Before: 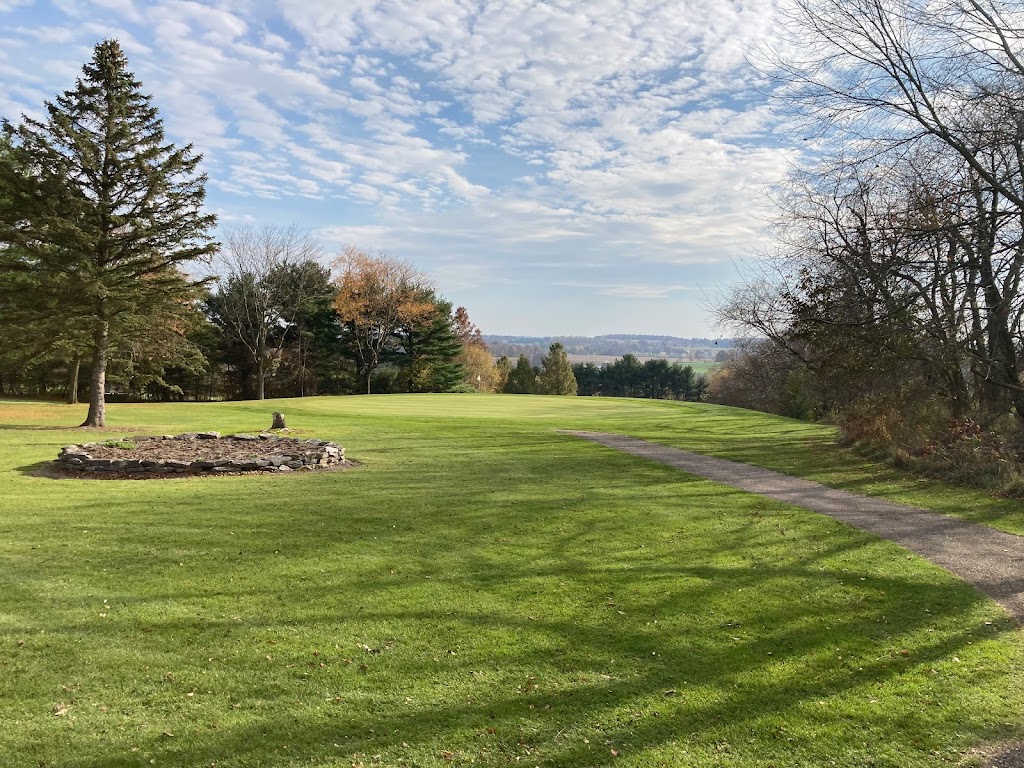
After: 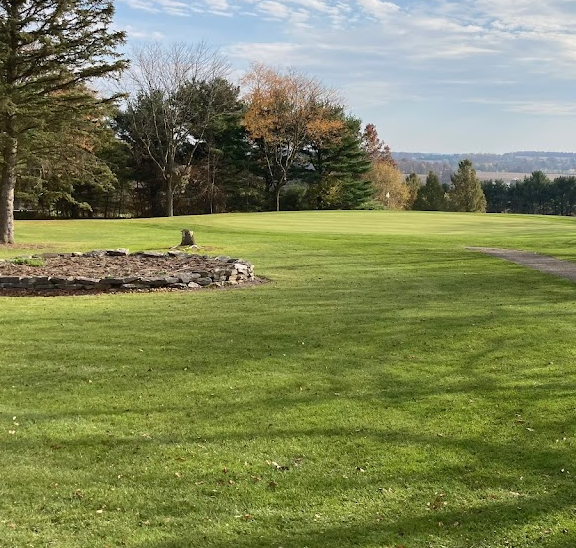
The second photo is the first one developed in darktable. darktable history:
white balance: emerald 1
exposure: compensate highlight preservation false
crop: left 8.966%, top 23.852%, right 34.699%, bottom 4.703%
